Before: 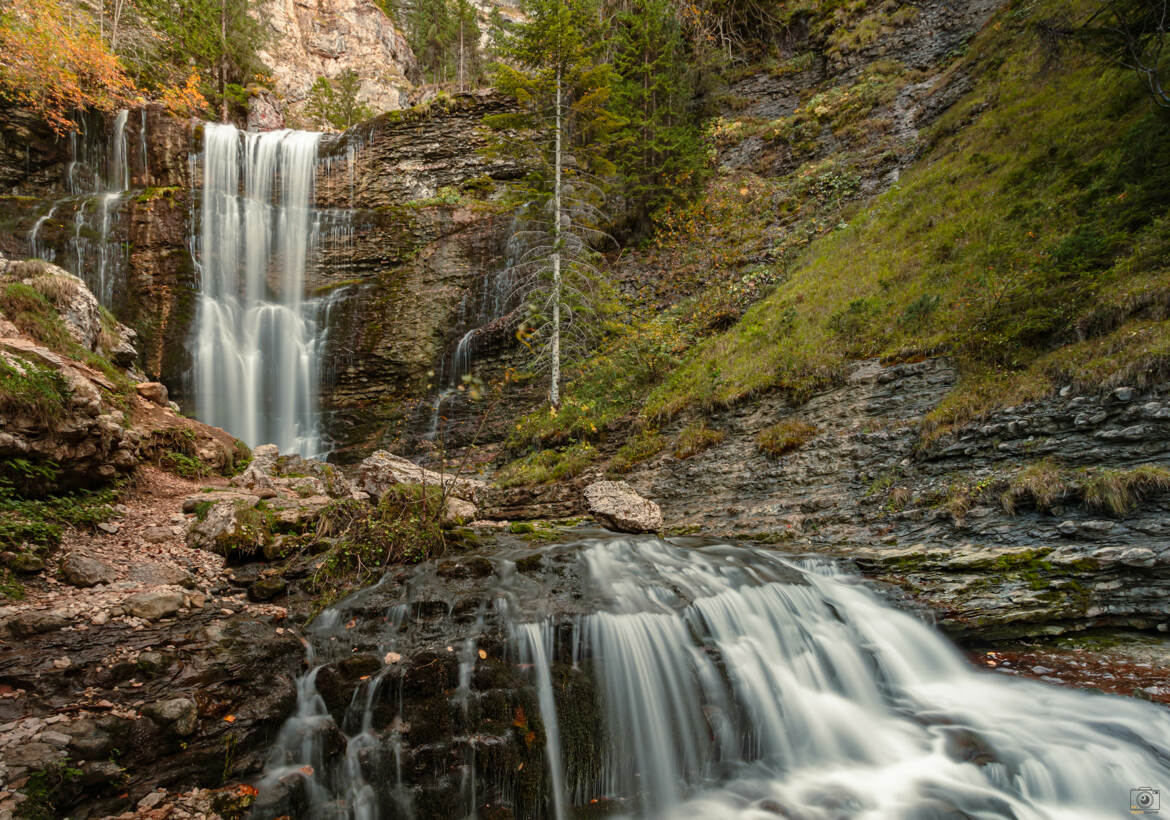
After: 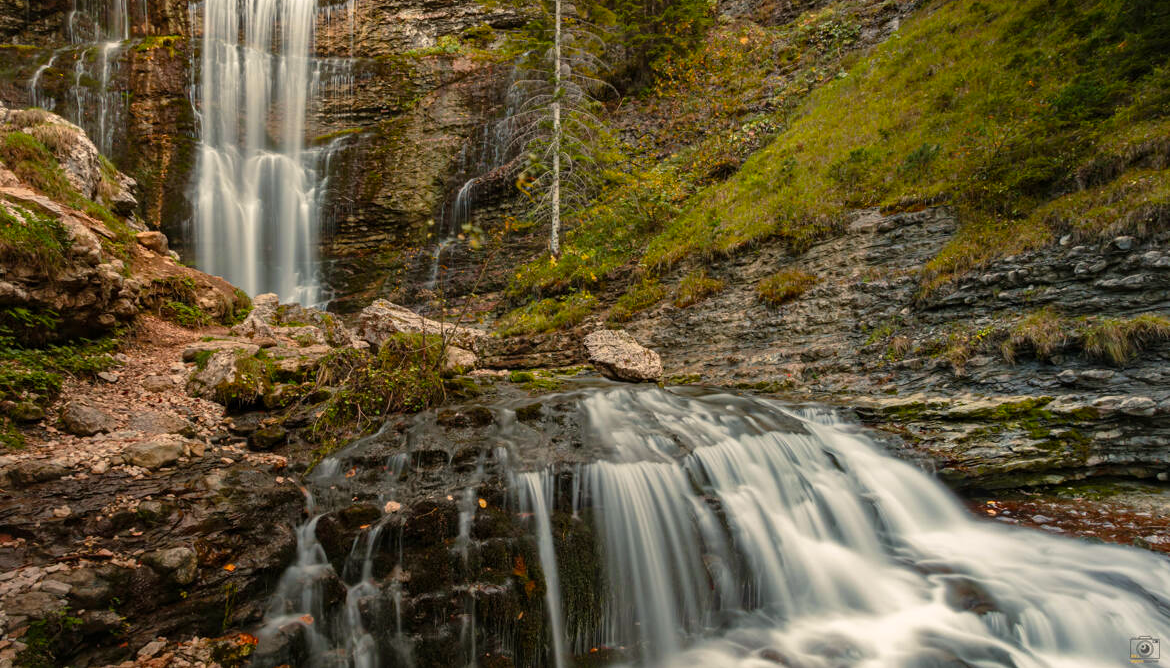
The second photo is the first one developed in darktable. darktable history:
color correction: highlights a* 3.84, highlights b* 5.07
crop and rotate: top 18.507%
contrast brightness saturation: contrast 0.01, saturation -0.05
color balance rgb: perceptual saturation grading › global saturation 20%, global vibrance 10%
